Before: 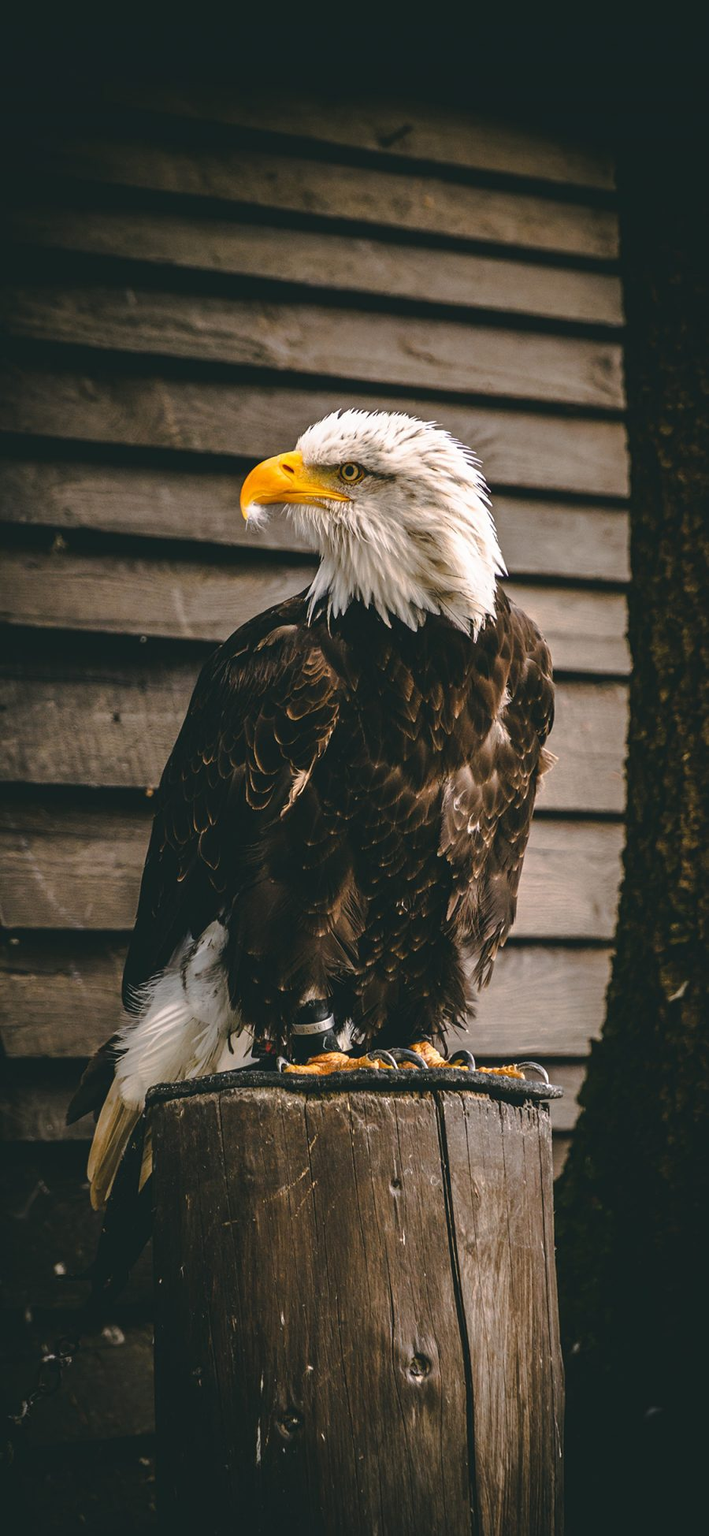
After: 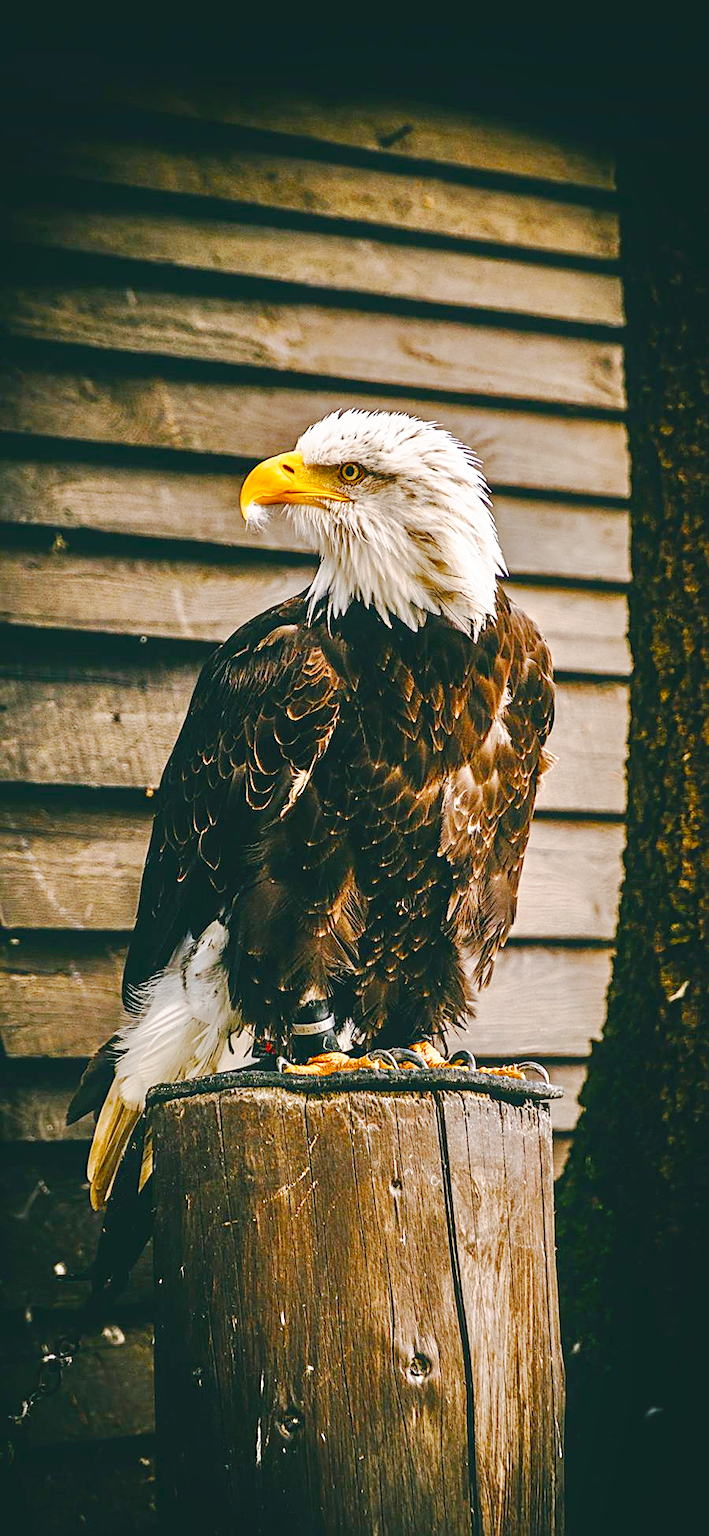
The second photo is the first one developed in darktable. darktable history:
base curve: curves: ch0 [(0, 0) (0.036, 0.025) (0.121, 0.166) (0.206, 0.329) (0.605, 0.79) (1, 1)], preserve colors none
color balance rgb: perceptual saturation grading › global saturation 20%, perceptual saturation grading › highlights -24.932%, perceptual saturation grading › shadows 25.189%, global vibrance 6.847%, saturation formula JzAzBz (2021)
sharpen: on, module defaults
tone equalizer: -7 EV 0.146 EV, -6 EV 0.626 EV, -5 EV 1.18 EV, -4 EV 1.33 EV, -3 EV 1.14 EV, -2 EV 0.6 EV, -1 EV 0.162 EV
exposure: compensate highlight preservation false
